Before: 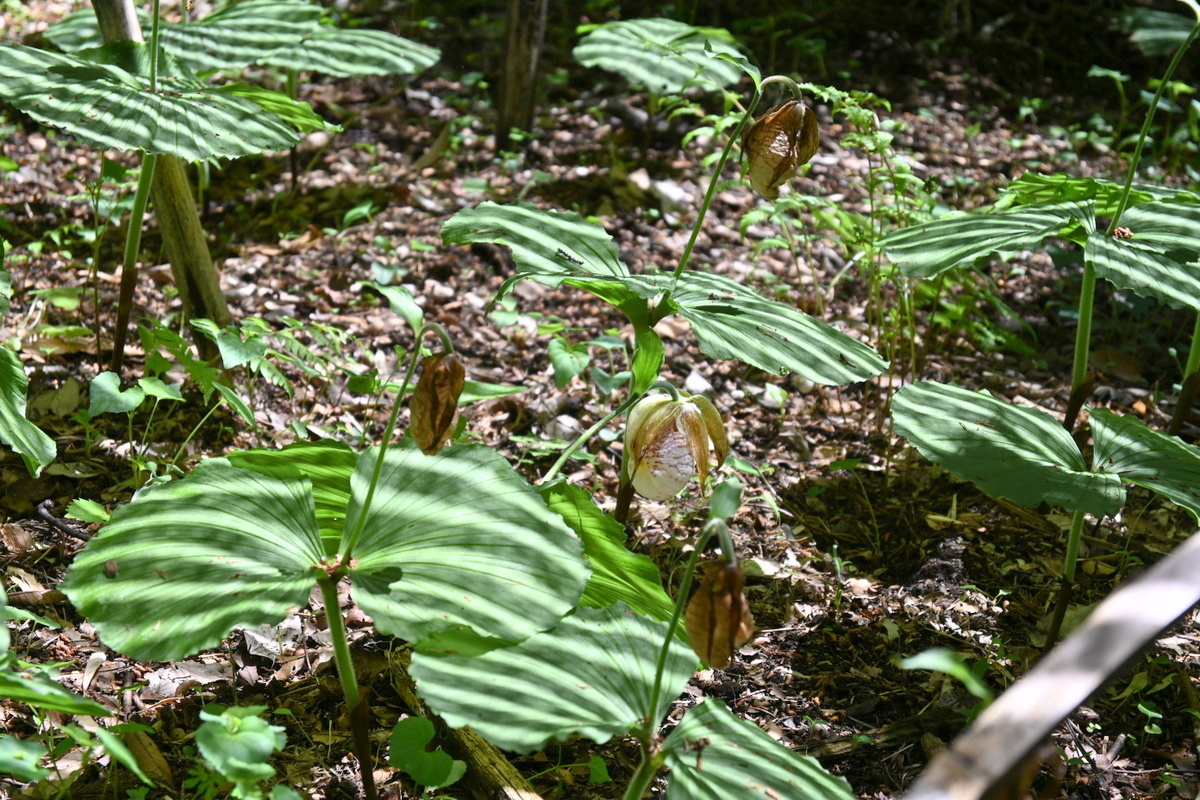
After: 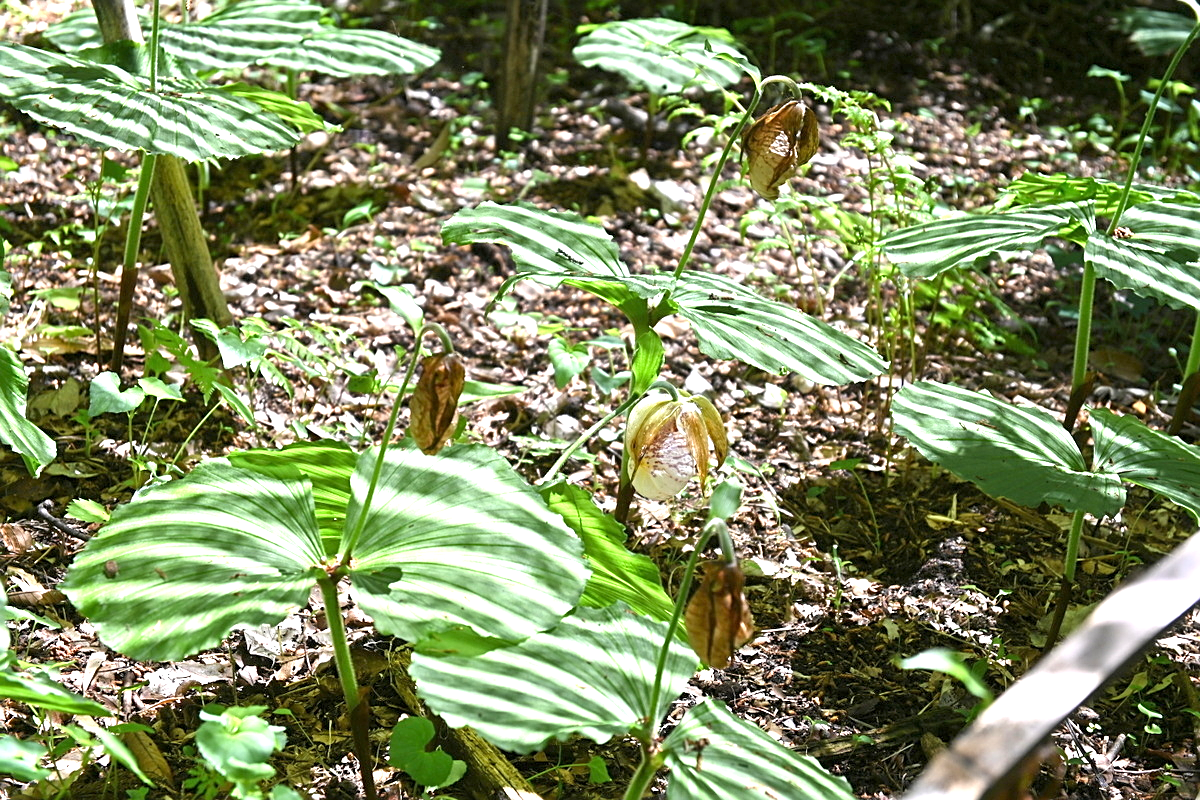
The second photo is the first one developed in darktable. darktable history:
exposure: black level correction 0, exposure 0.899 EV, compensate exposure bias true, compensate highlight preservation false
sharpen: on, module defaults
